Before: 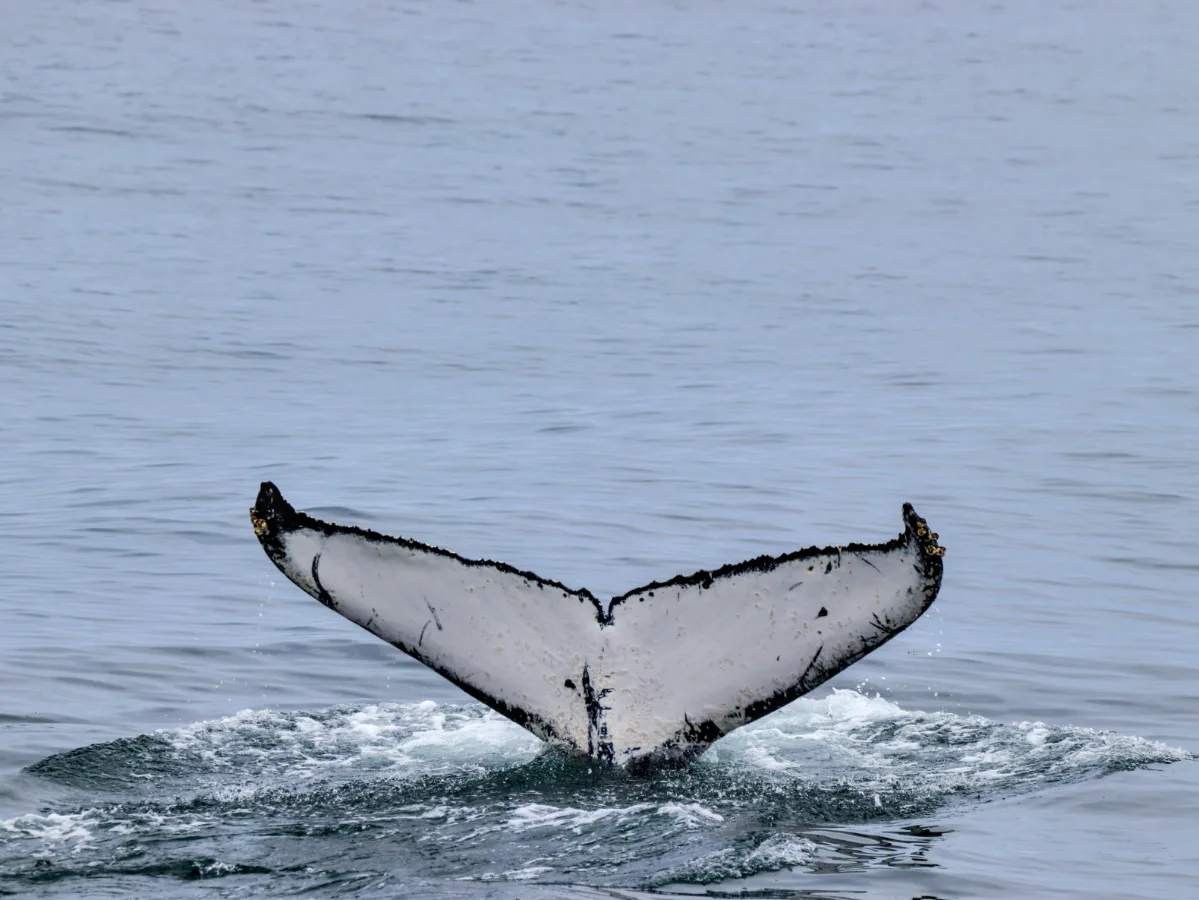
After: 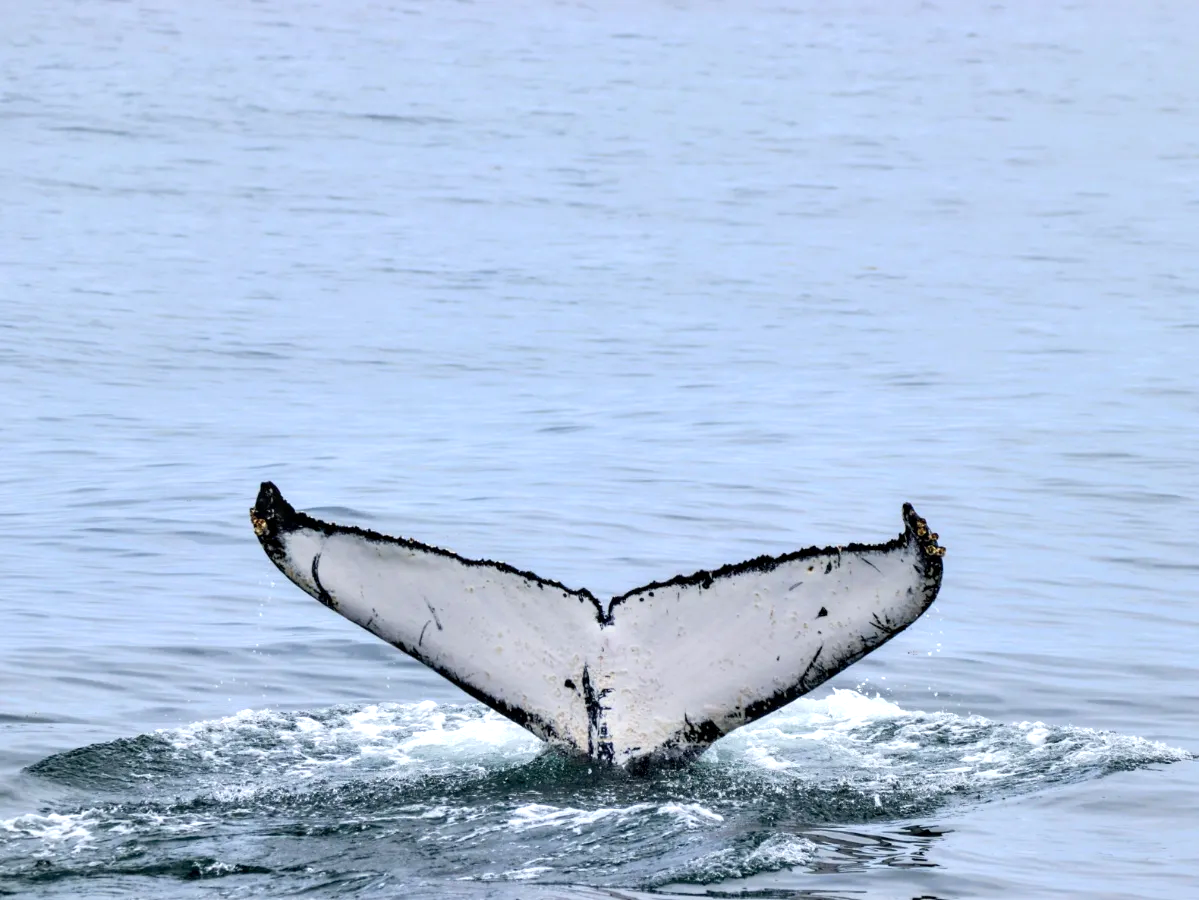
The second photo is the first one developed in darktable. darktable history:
color zones: curves: ch0 [(0.068, 0.464) (0.25, 0.5) (0.48, 0.508) (0.75, 0.536) (0.886, 0.476) (0.967, 0.456)]; ch1 [(0.066, 0.456) (0.25, 0.5) (0.616, 0.508) (0.746, 0.56) (0.934, 0.444)]
exposure: black level correction 0.001, exposure 0.499 EV, compensate highlight preservation false
